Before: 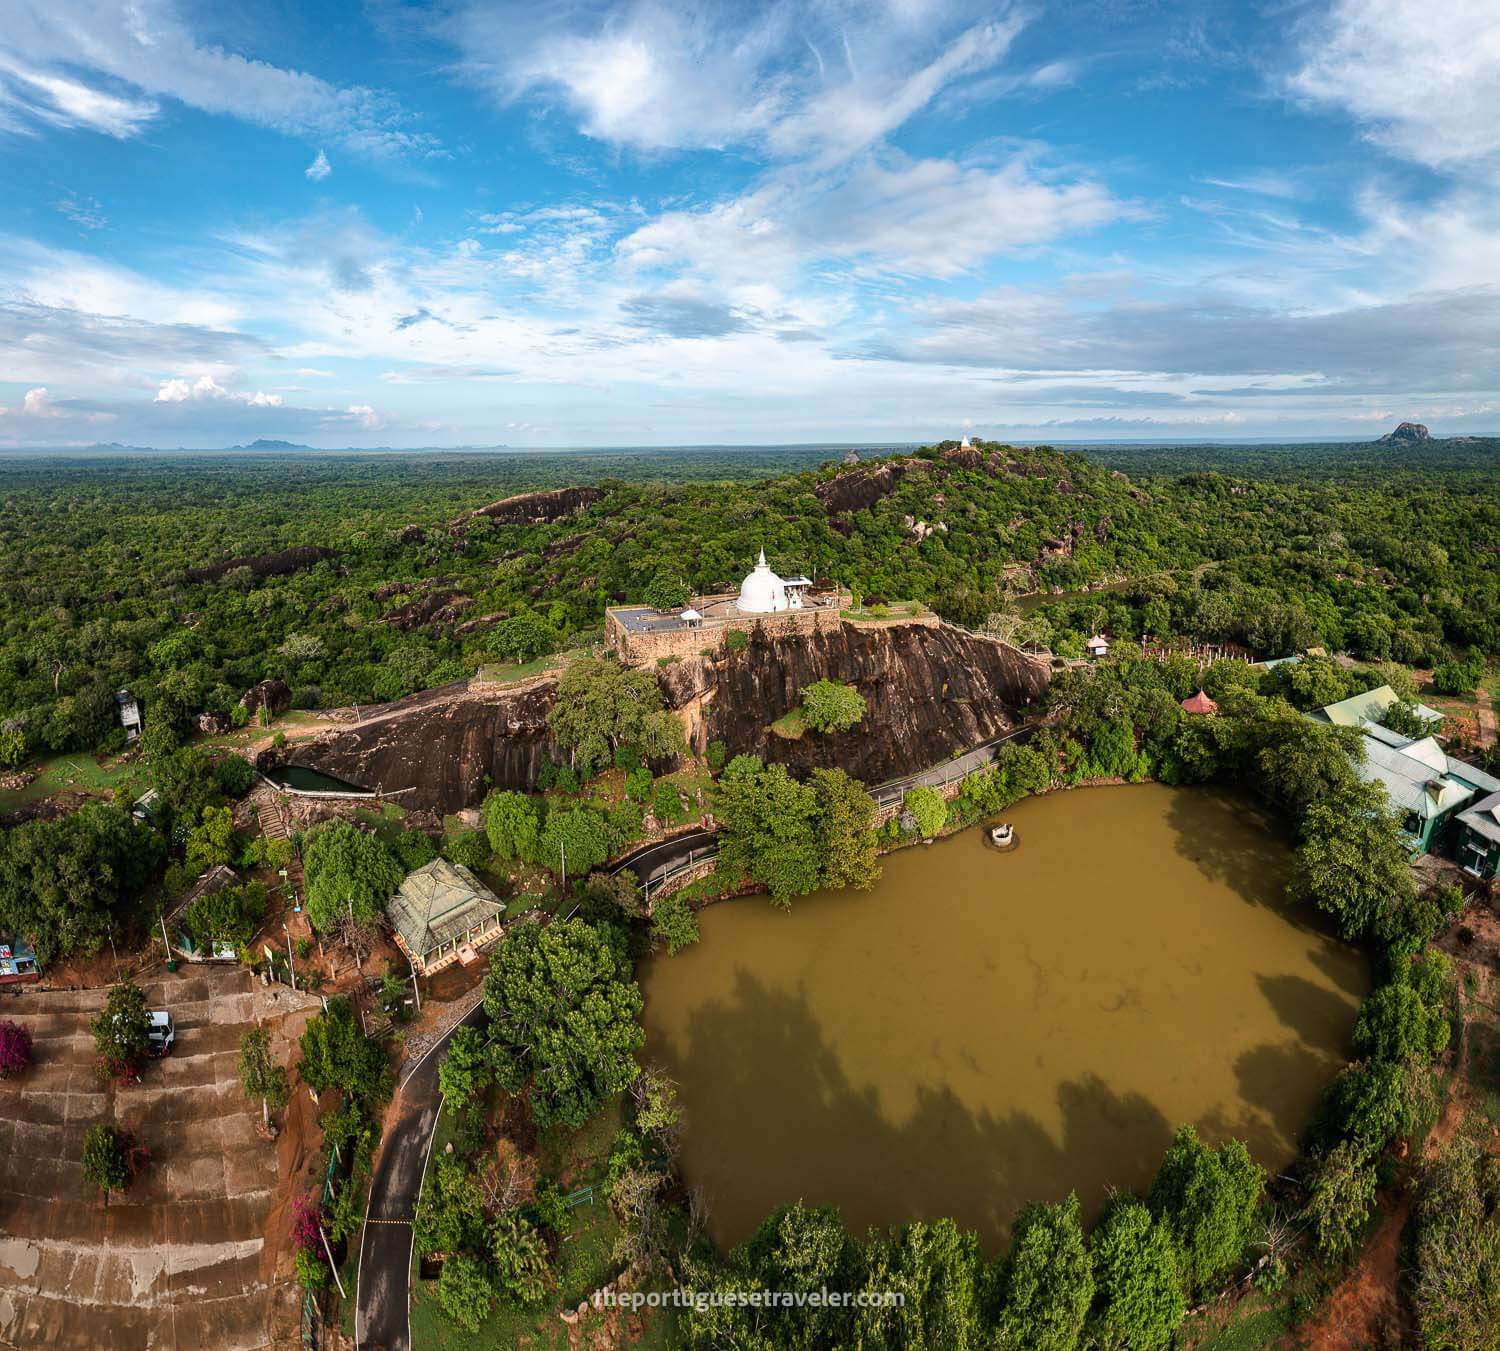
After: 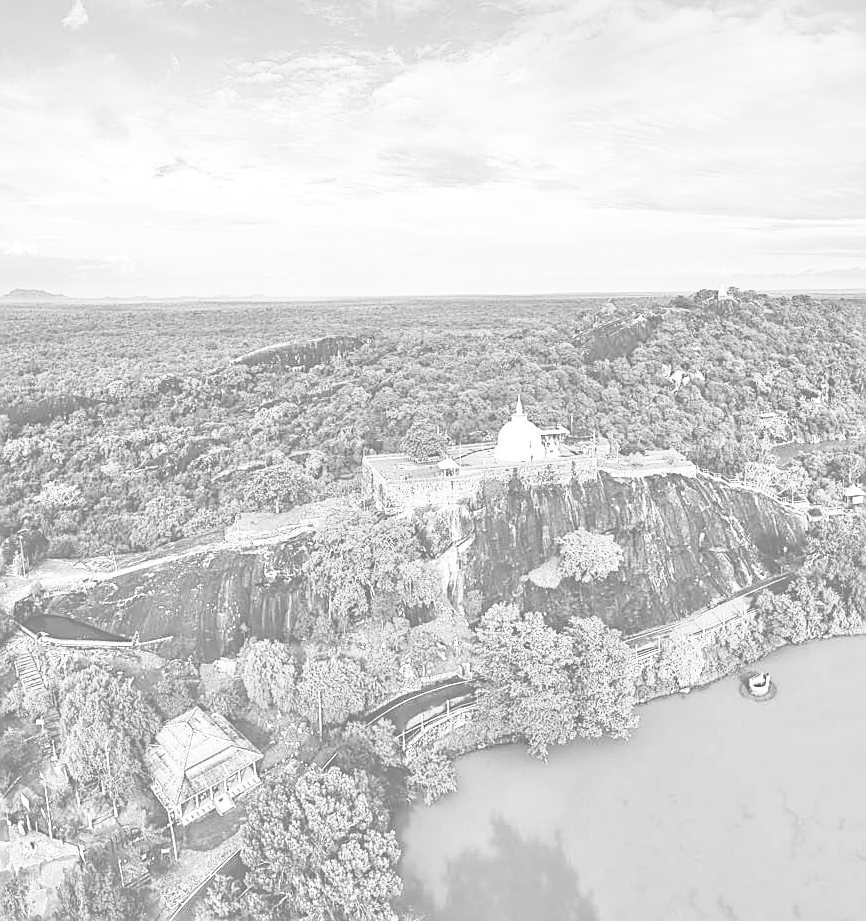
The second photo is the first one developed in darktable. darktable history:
local contrast: on, module defaults
crop: left 16.202%, top 11.208%, right 26.045%, bottom 20.557%
tone equalizer: -7 EV 0.15 EV, -6 EV 0.6 EV, -5 EV 1.15 EV, -4 EV 1.33 EV, -3 EV 1.15 EV, -2 EV 0.6 EV, -1 EV 0.15 EV, mask exposure compensation -0.5 EV
exposure: black level correction -0.041, exposure 0.064 EV, compensate highlight preservation false
base curve: curves: ch0 [(0, 0) (0, 0.001) (0.001, 0.001) (0.004, 0.002) (0.007, 0.004) (0.015, 0.013) (0.033, 0.045) (0.052, 0.096) (0.075, 0.17) (0.099, 0.241) (0.163, 0.42) (0.219, 0.55) (0.259, 0.616) (0.327, 0.722) (0.365, 0.765) (0.522, 0.873) (0.547, 0.881) (0.689, 0.919) (0.826, 0.952) (1, 1)], preserve colors none
color balance rgb: shadows lift › chroma 1%, shadows lift › hue 113°, highlights gain › chroma 0.2%, highlights gain › hue 333°, perceptual saturation grading › global saturation 20%, perceptual saturation grading › highlights -50%, perceptual saturation grading › shadows 25%, contrast -10%
sharpen: on, module defaults
monochrome: on, module defaults
